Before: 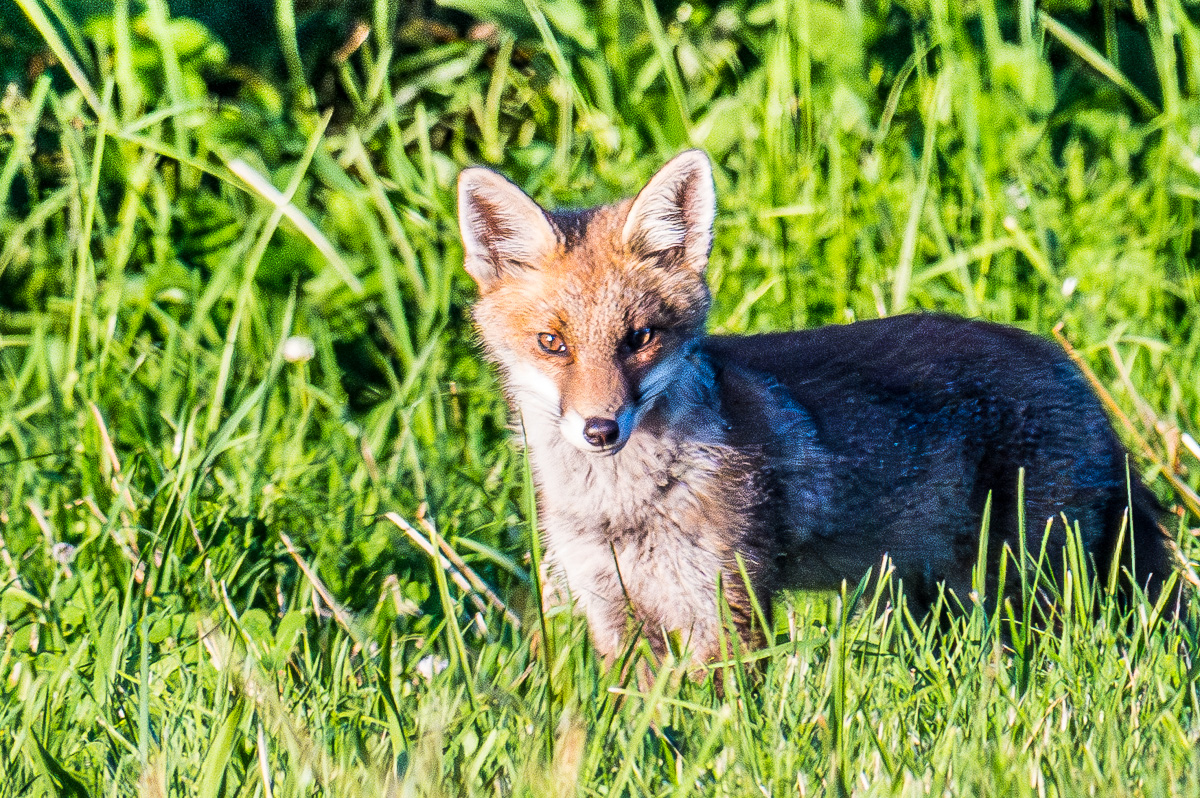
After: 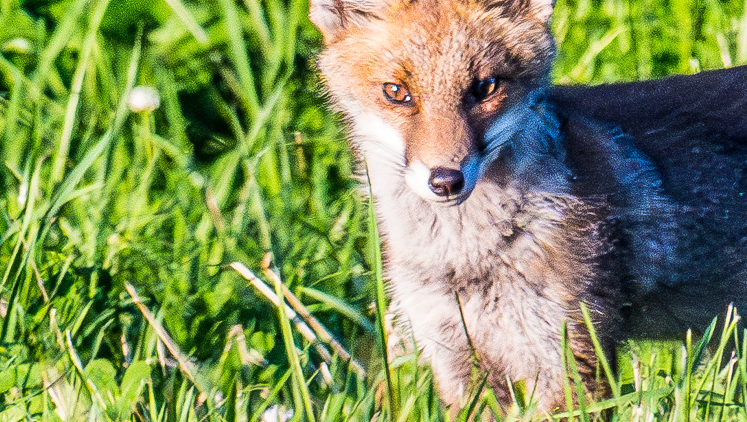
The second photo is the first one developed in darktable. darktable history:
crop: left 12.962%, top 31.412%, right 24.75%, bottom 15.689%
